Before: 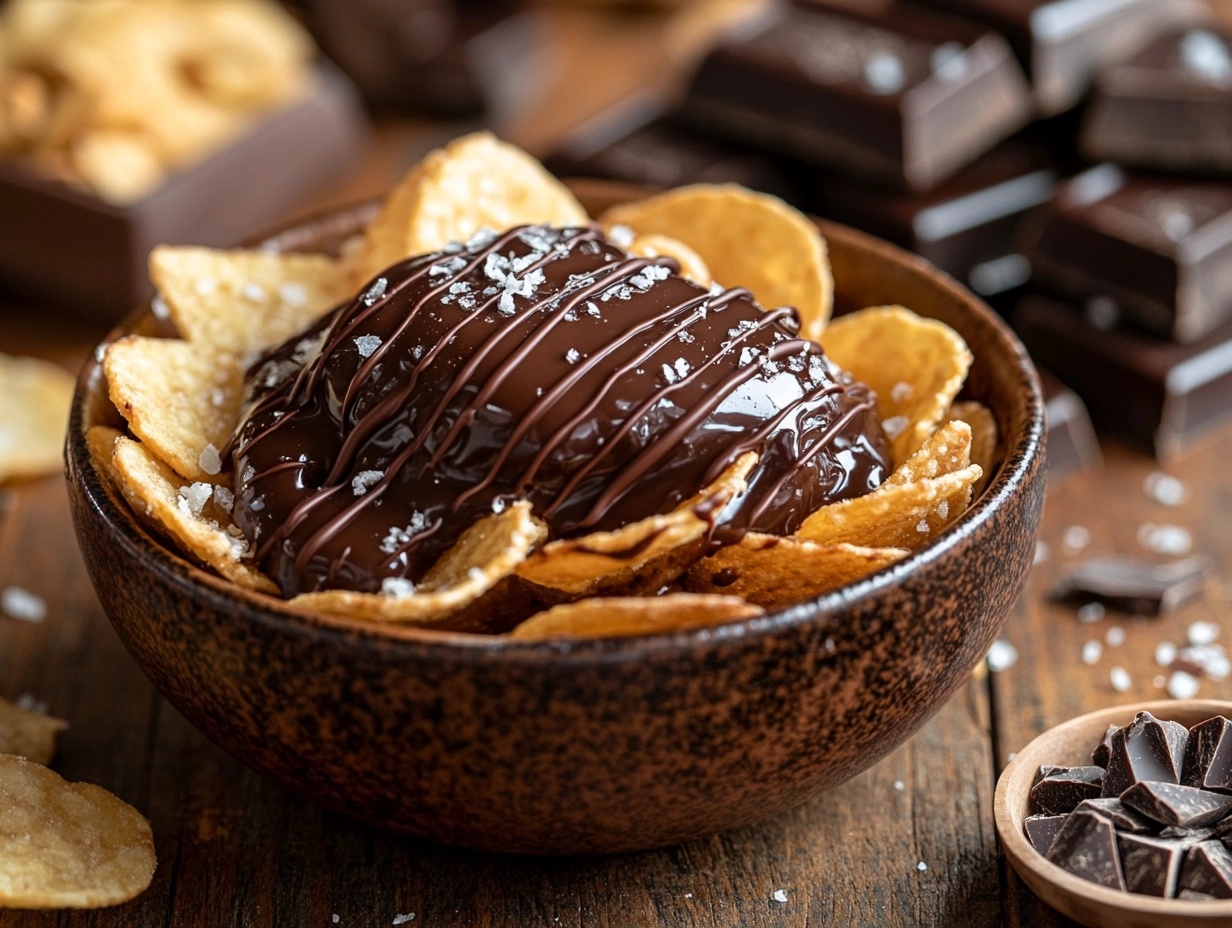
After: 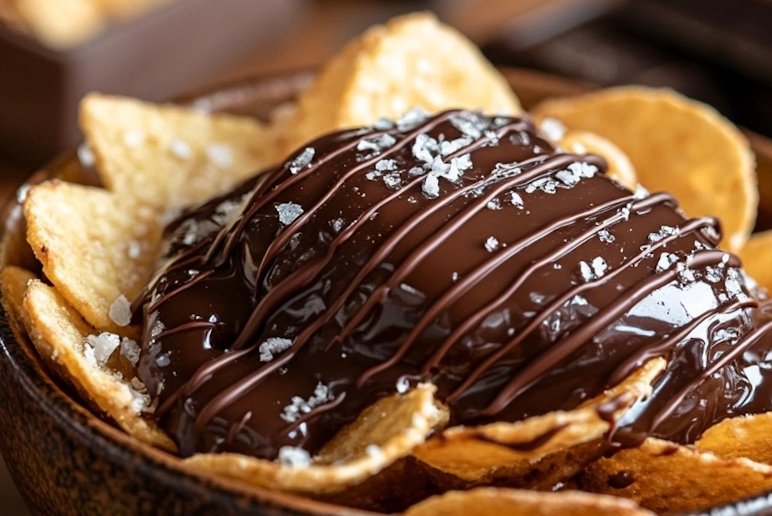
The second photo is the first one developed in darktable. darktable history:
crop and rotate: angle -5.74°, left 2.105%, top 6.74%, right 27.211%, bottom 30.497%
